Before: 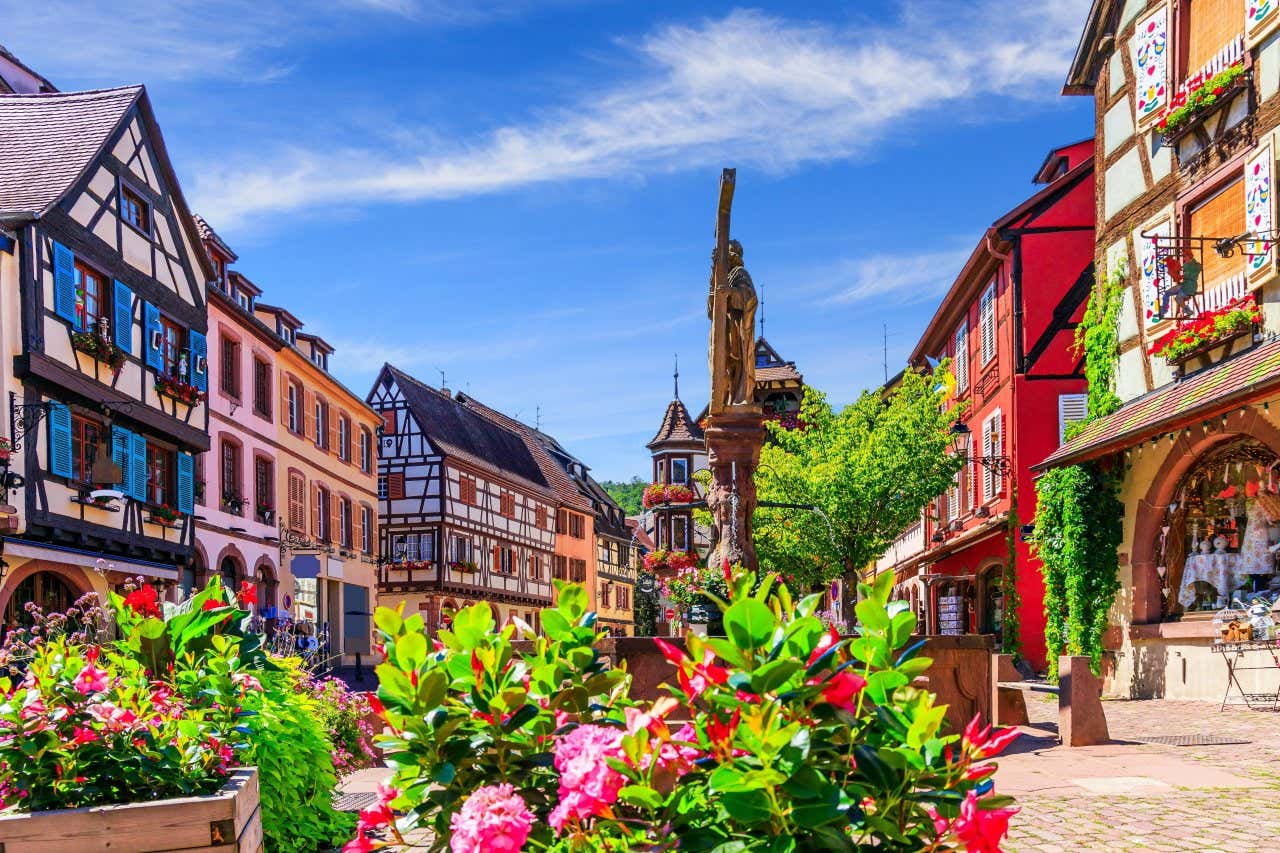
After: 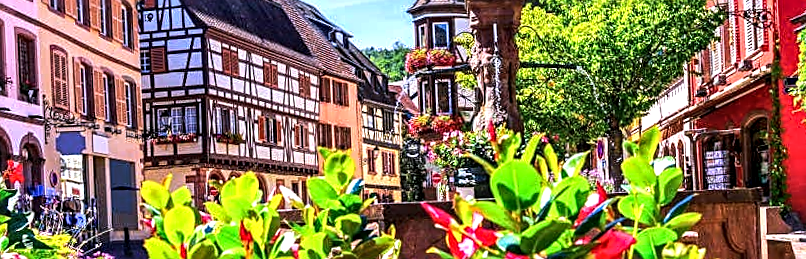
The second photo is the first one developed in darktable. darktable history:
white balance: red 1.004, blue 1.096
sharpen: on, module defaults
crop: left 18.091%, top 51.13%, right 17.525%, bottom 16.85%
rotate and perspective: rotation -2°, crop left 0.022, crop right 0.978, crop top 0.049, crop bottom 0.951
tone equalizer: -8 EV -0.75 EV, -7 EV -0.7 EV, -6 EV -0.6 EV, -5 EV -0.4 EV, -3 EV 0.4 EV, -2 EV 0.6 EV, -1 EV 0.7 EV, +0 EV 0.75 EV, edges refinement/feathering 500, mask exposure compensation -1.57 EV, preserve details no
local contrast: detail 140%
